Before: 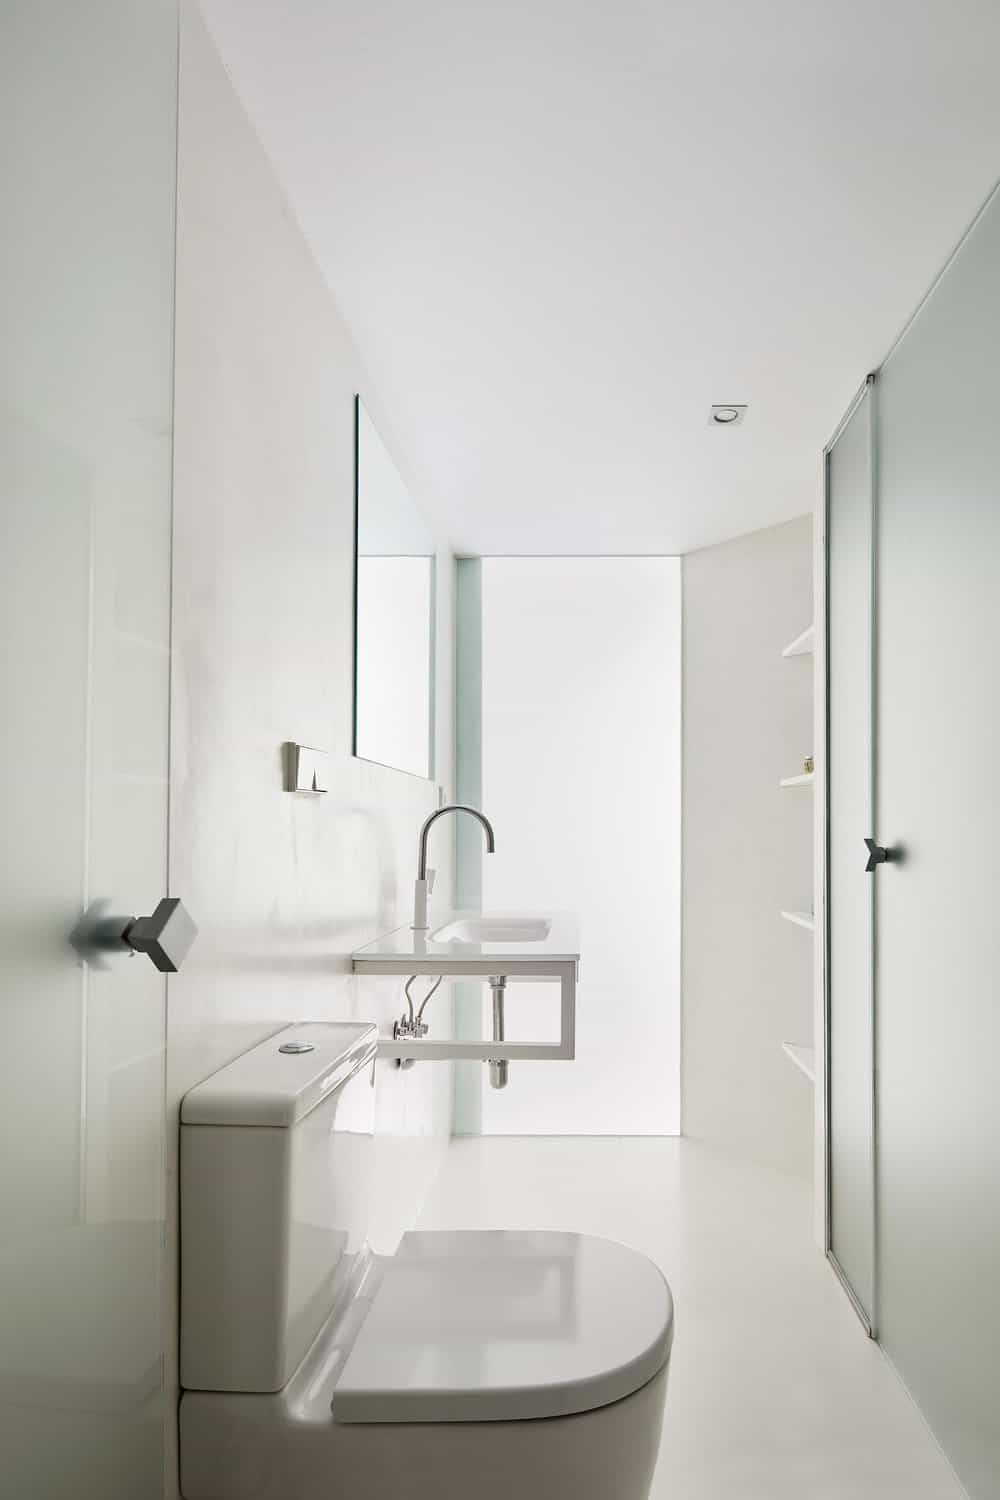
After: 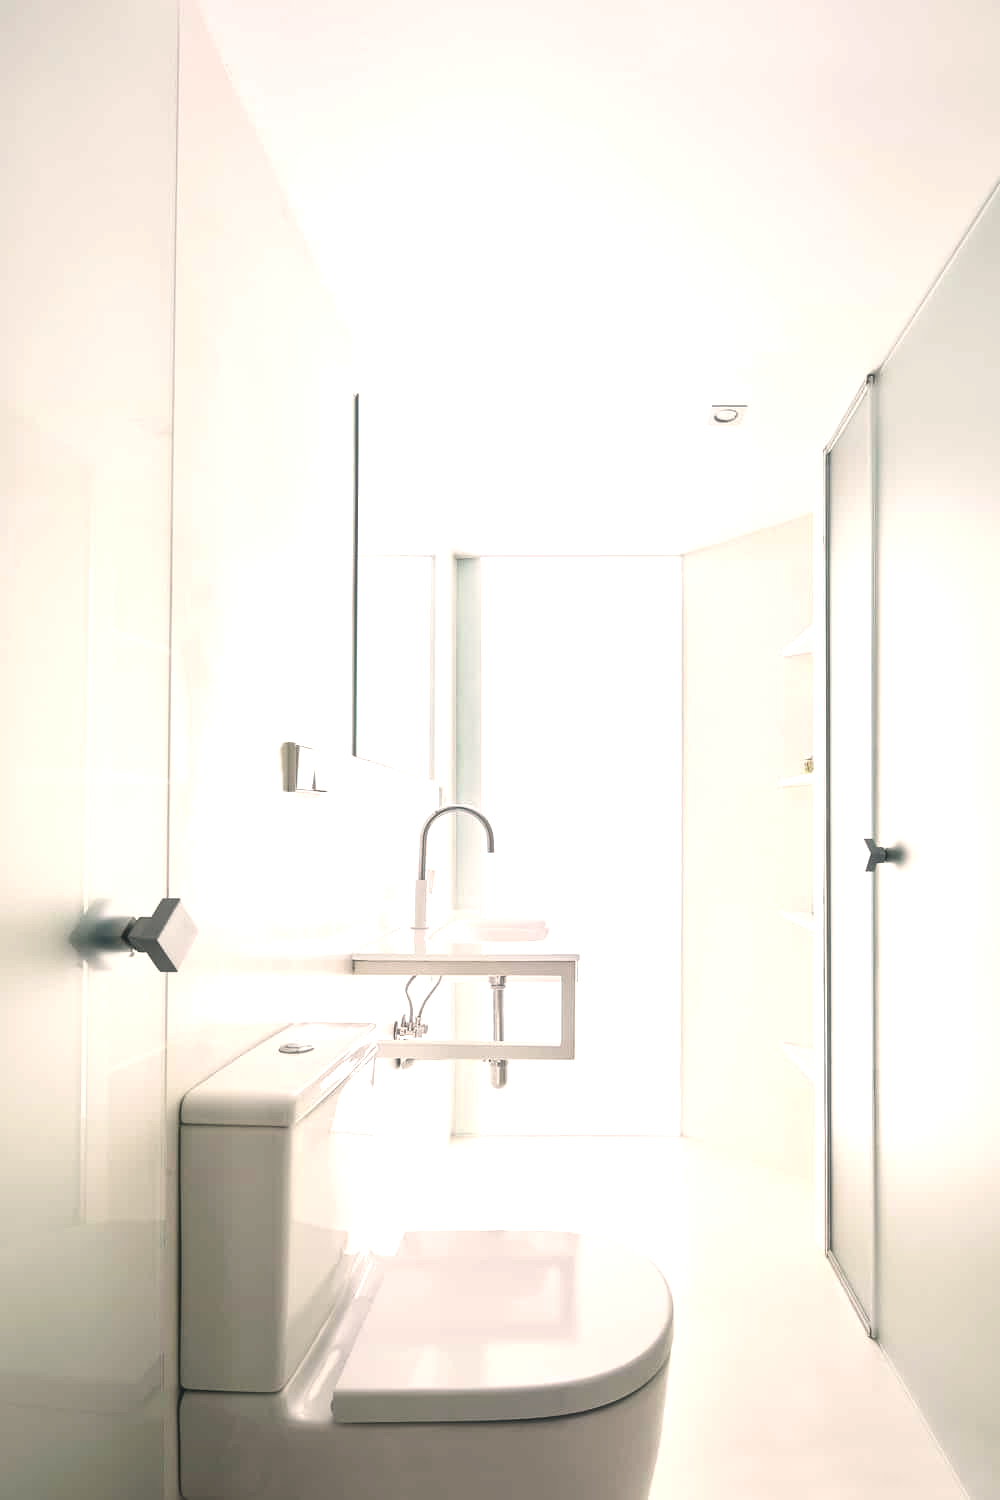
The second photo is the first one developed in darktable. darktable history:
haze removal: strength -0.097, compatibility mode true, adaptive false
exposure: exposure 0.768 EV, compensate highlight preservation false
color correction: highlights a* 5.37, highlights b* 5.29, shadows a* -4.55, shadows b* -5.02
